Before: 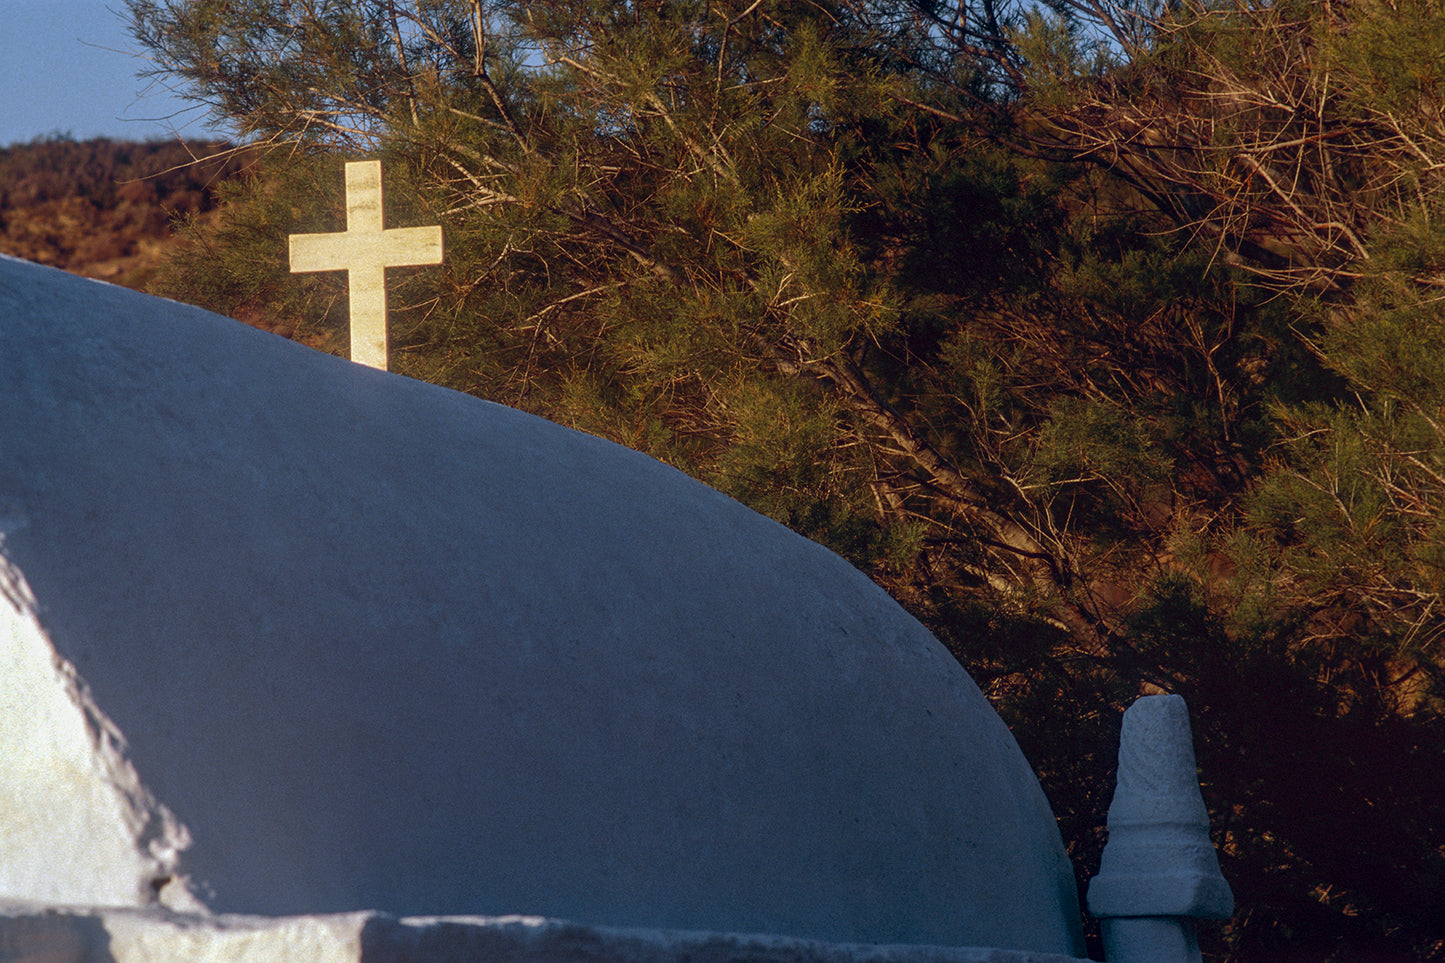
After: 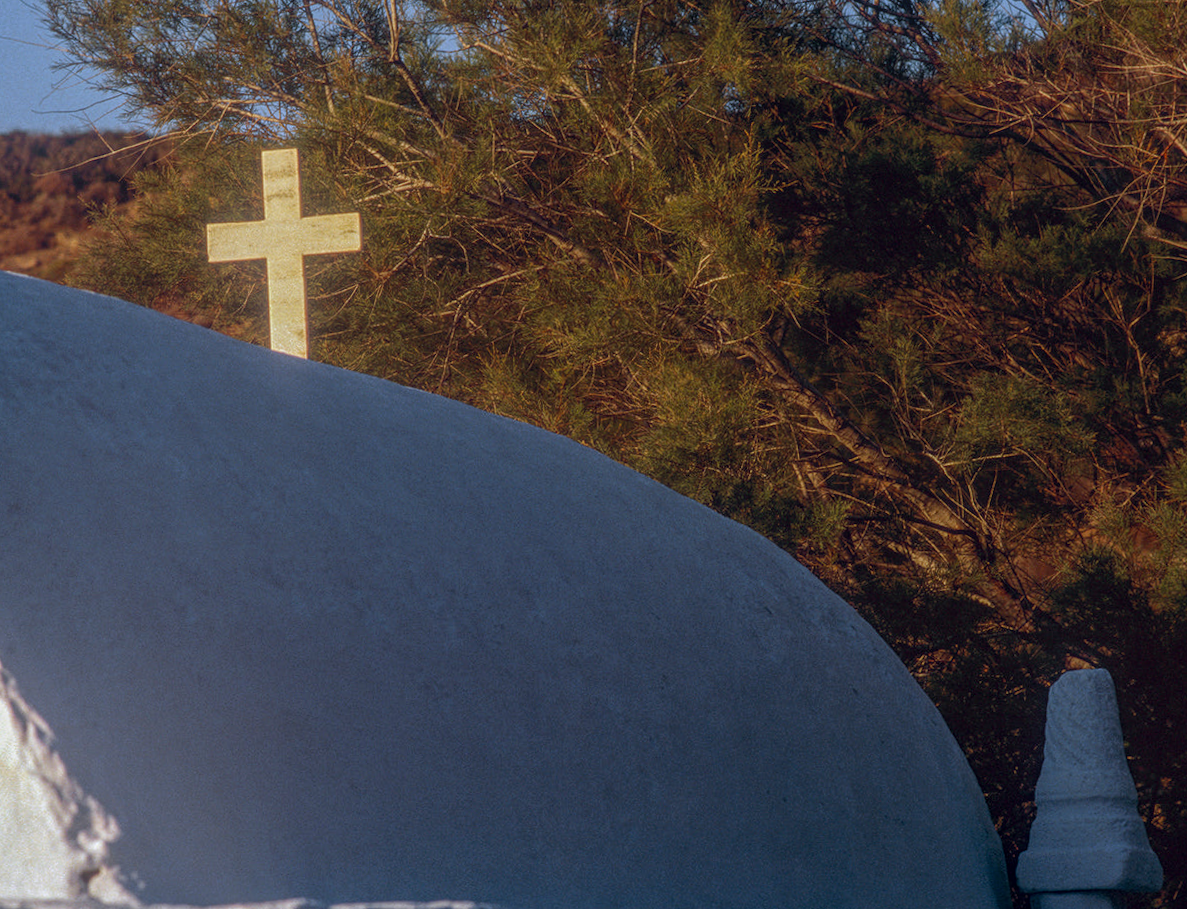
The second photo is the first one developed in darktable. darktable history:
local contrast: highlights 73%, shadows 15%, midtone range 0.197
tone equalizer: on, module defaults
crop and rotate: angle 1°, left 4.281%, top 0.642%, right 11.383%, bottom 2.486%
